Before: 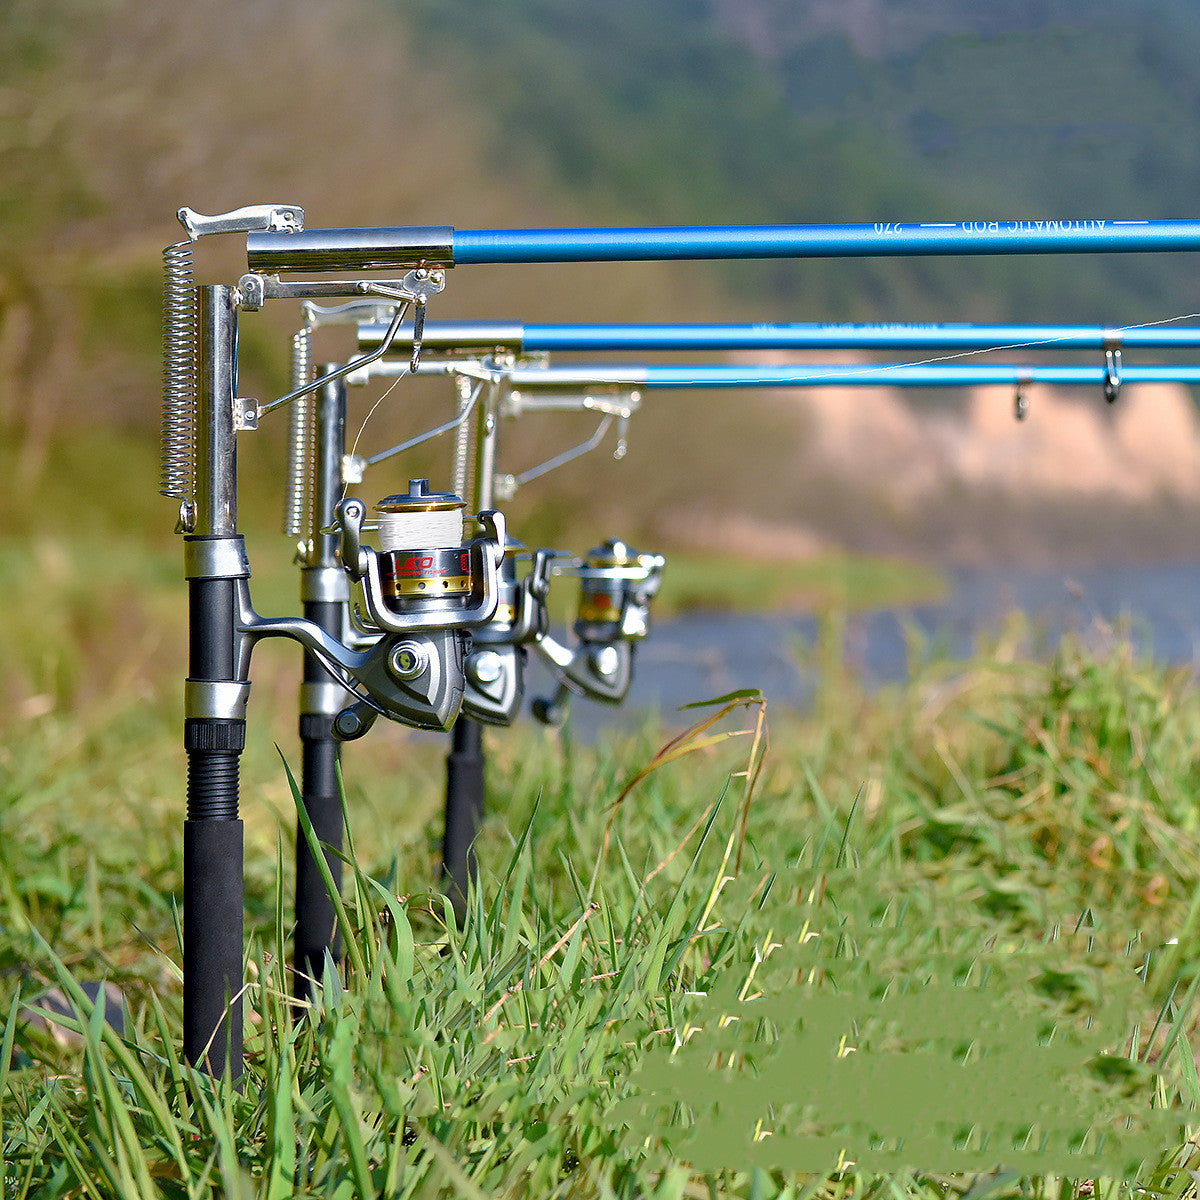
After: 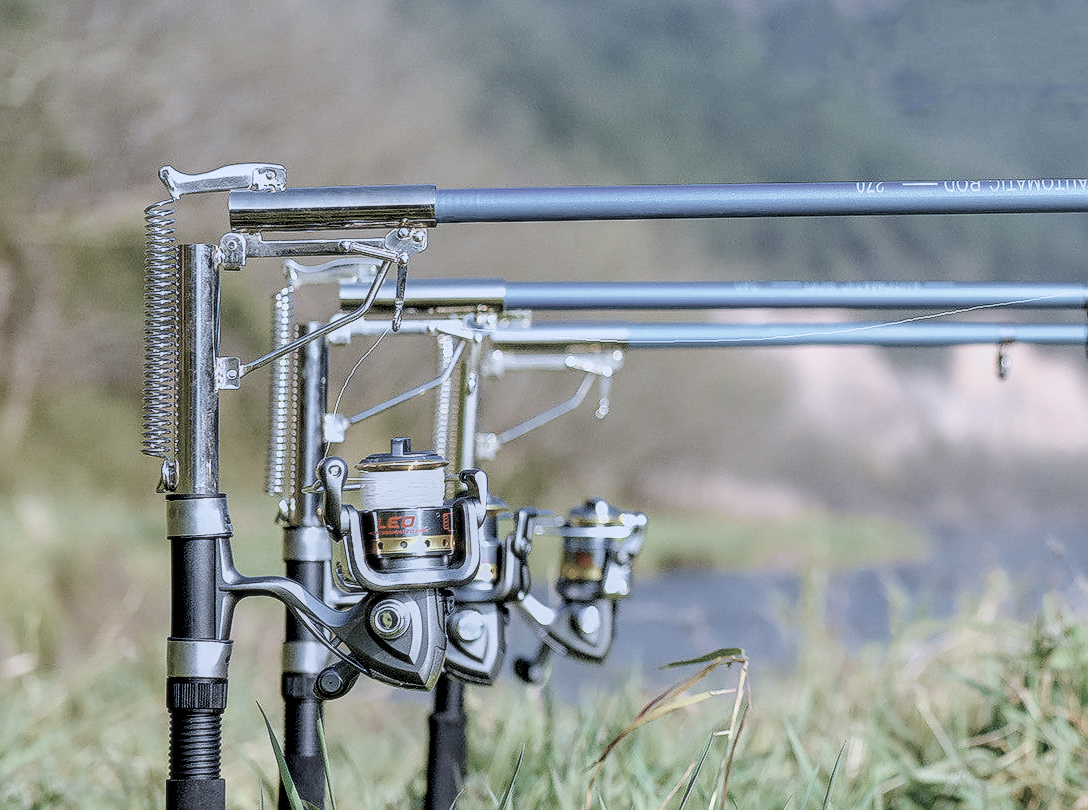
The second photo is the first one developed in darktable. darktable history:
white balance: red 1.004, blue 1.096
soften: size 10%, saturation 50%, brightness 0.2 EV, mix 10%
contrast brightness saturation: brightness 0.18, saturation -0.5
filmic rgb: black relative exposure -7.15 EV, white relative exposure 5.36 EV, hardness 3.02, color science v6 (2022)
local contrast: detail 150%
sharpen: on, module defaults
crop: left 1.509%, top 3.452%, right 7.696%, bottom 28.452%
color calibration: output R [1.063, -0.012, -0.003, 0], output G [0, 1.022, 0.021, 0], output B [-0.079, 0.047, 1, 0], illuminant custom, x 0.389, y 0.387, temperature 3838.64 K
